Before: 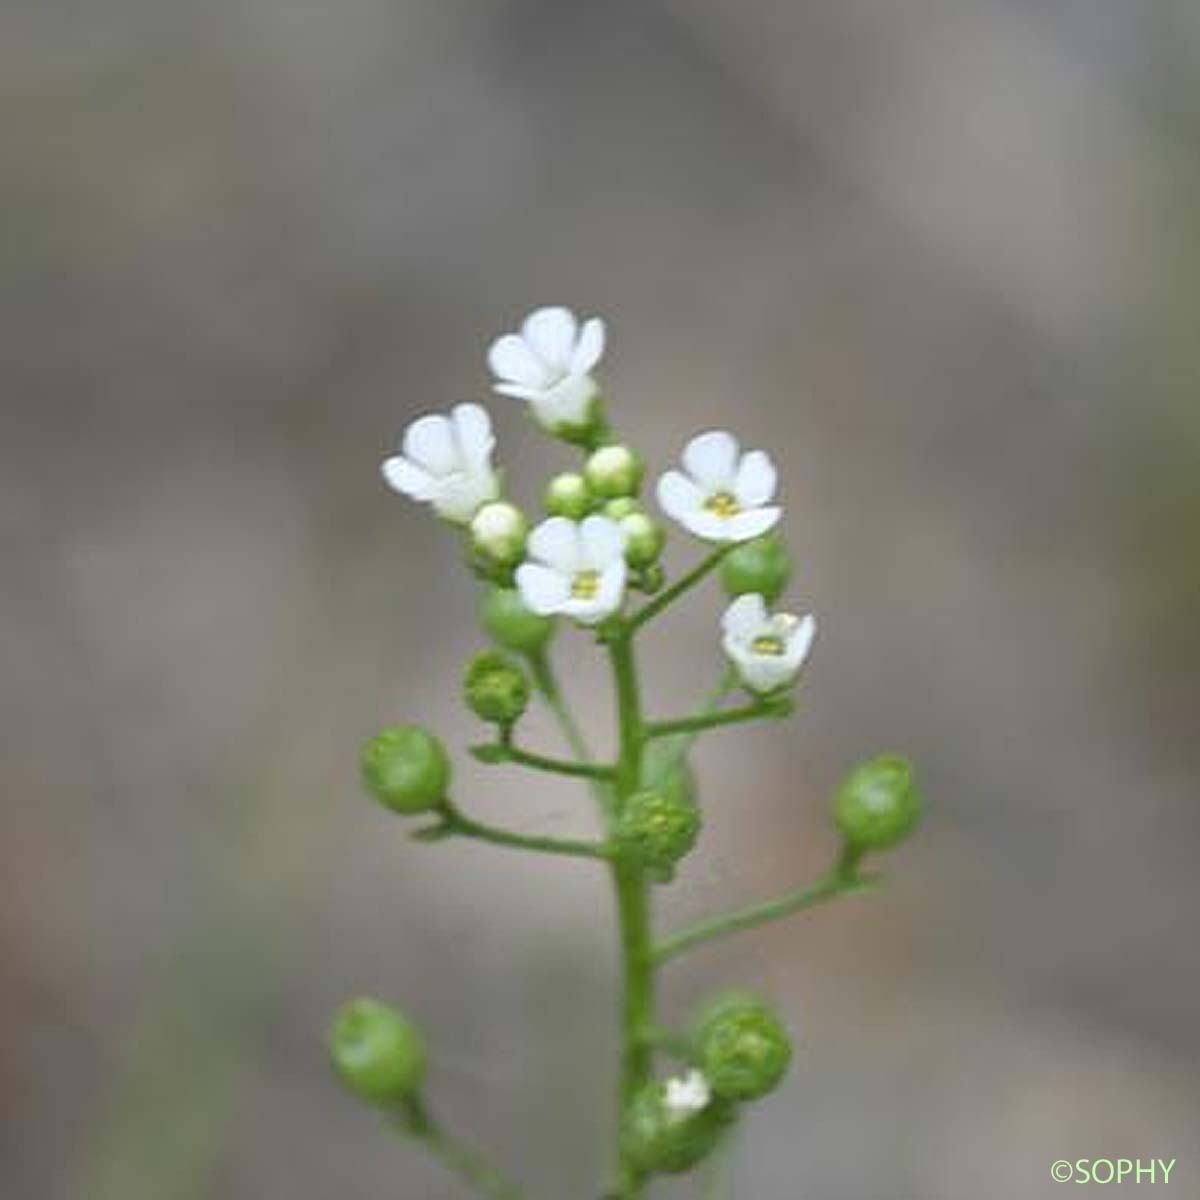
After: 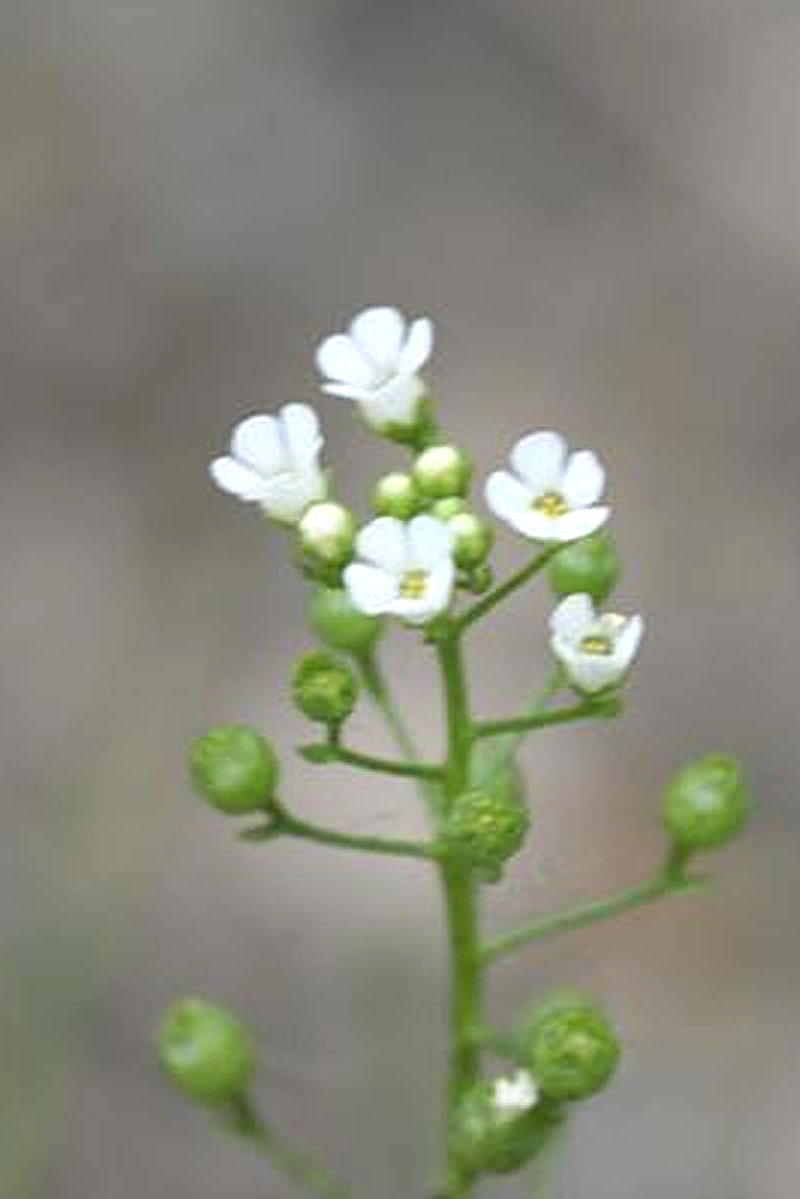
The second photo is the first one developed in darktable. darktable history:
crop and rotate: left 14.344%, right 18.945%
exposure: exposure 0.198 EV, compensate highlight preservation false
